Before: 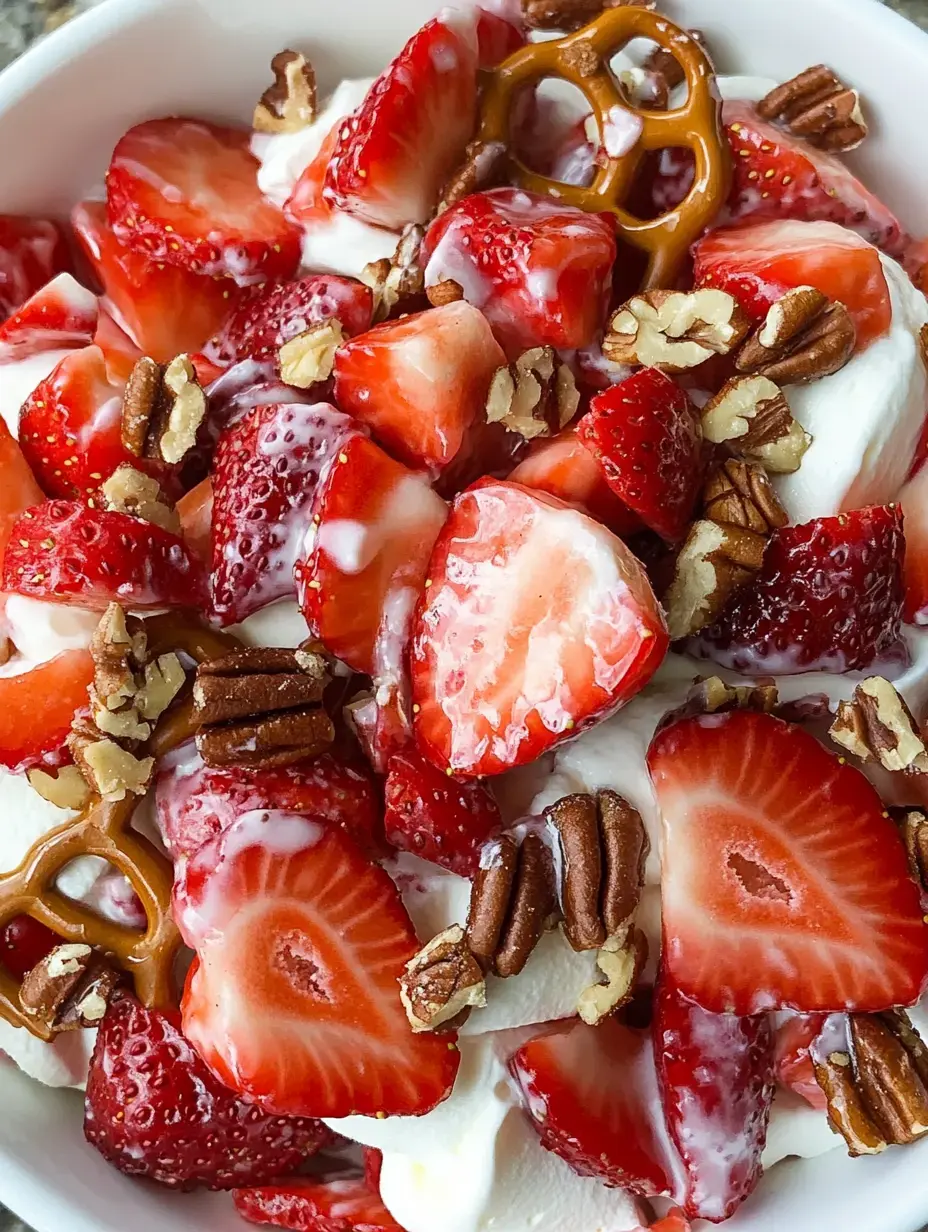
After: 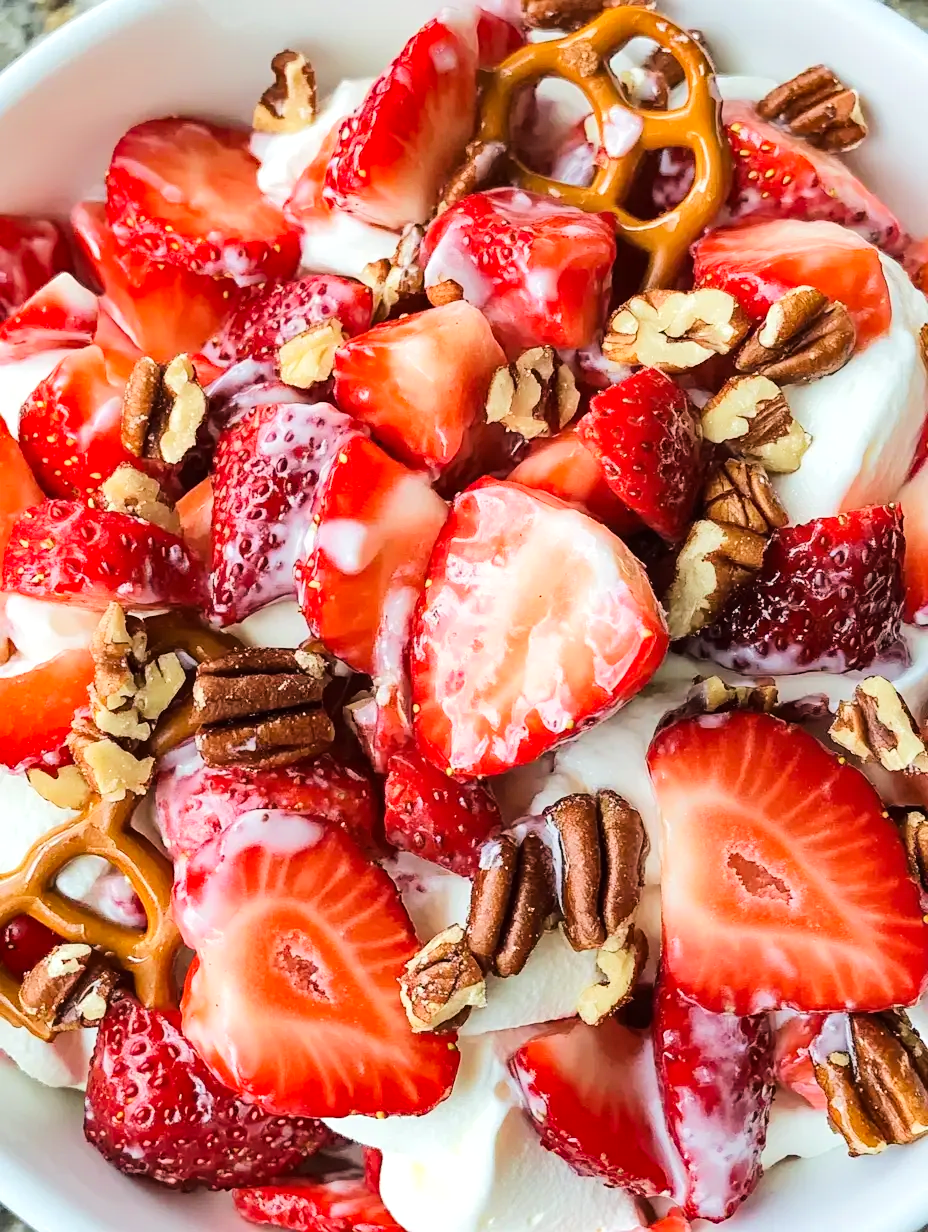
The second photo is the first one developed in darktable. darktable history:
shadows and highlights: low approximation 0.01, soften with gaussian
tone equalizer: -7 EV 0.152 EV, -6 EV 0.579 EV, -5 EV 1.19 EV, -4 EV 1.33 EV, -3 EV 1.14 EV, -2 EV 0.6 EV, -1 EV 0.147 EV, edges refinement/feathering 500, mask exposure compensation -1.57 EV, preserve details no
